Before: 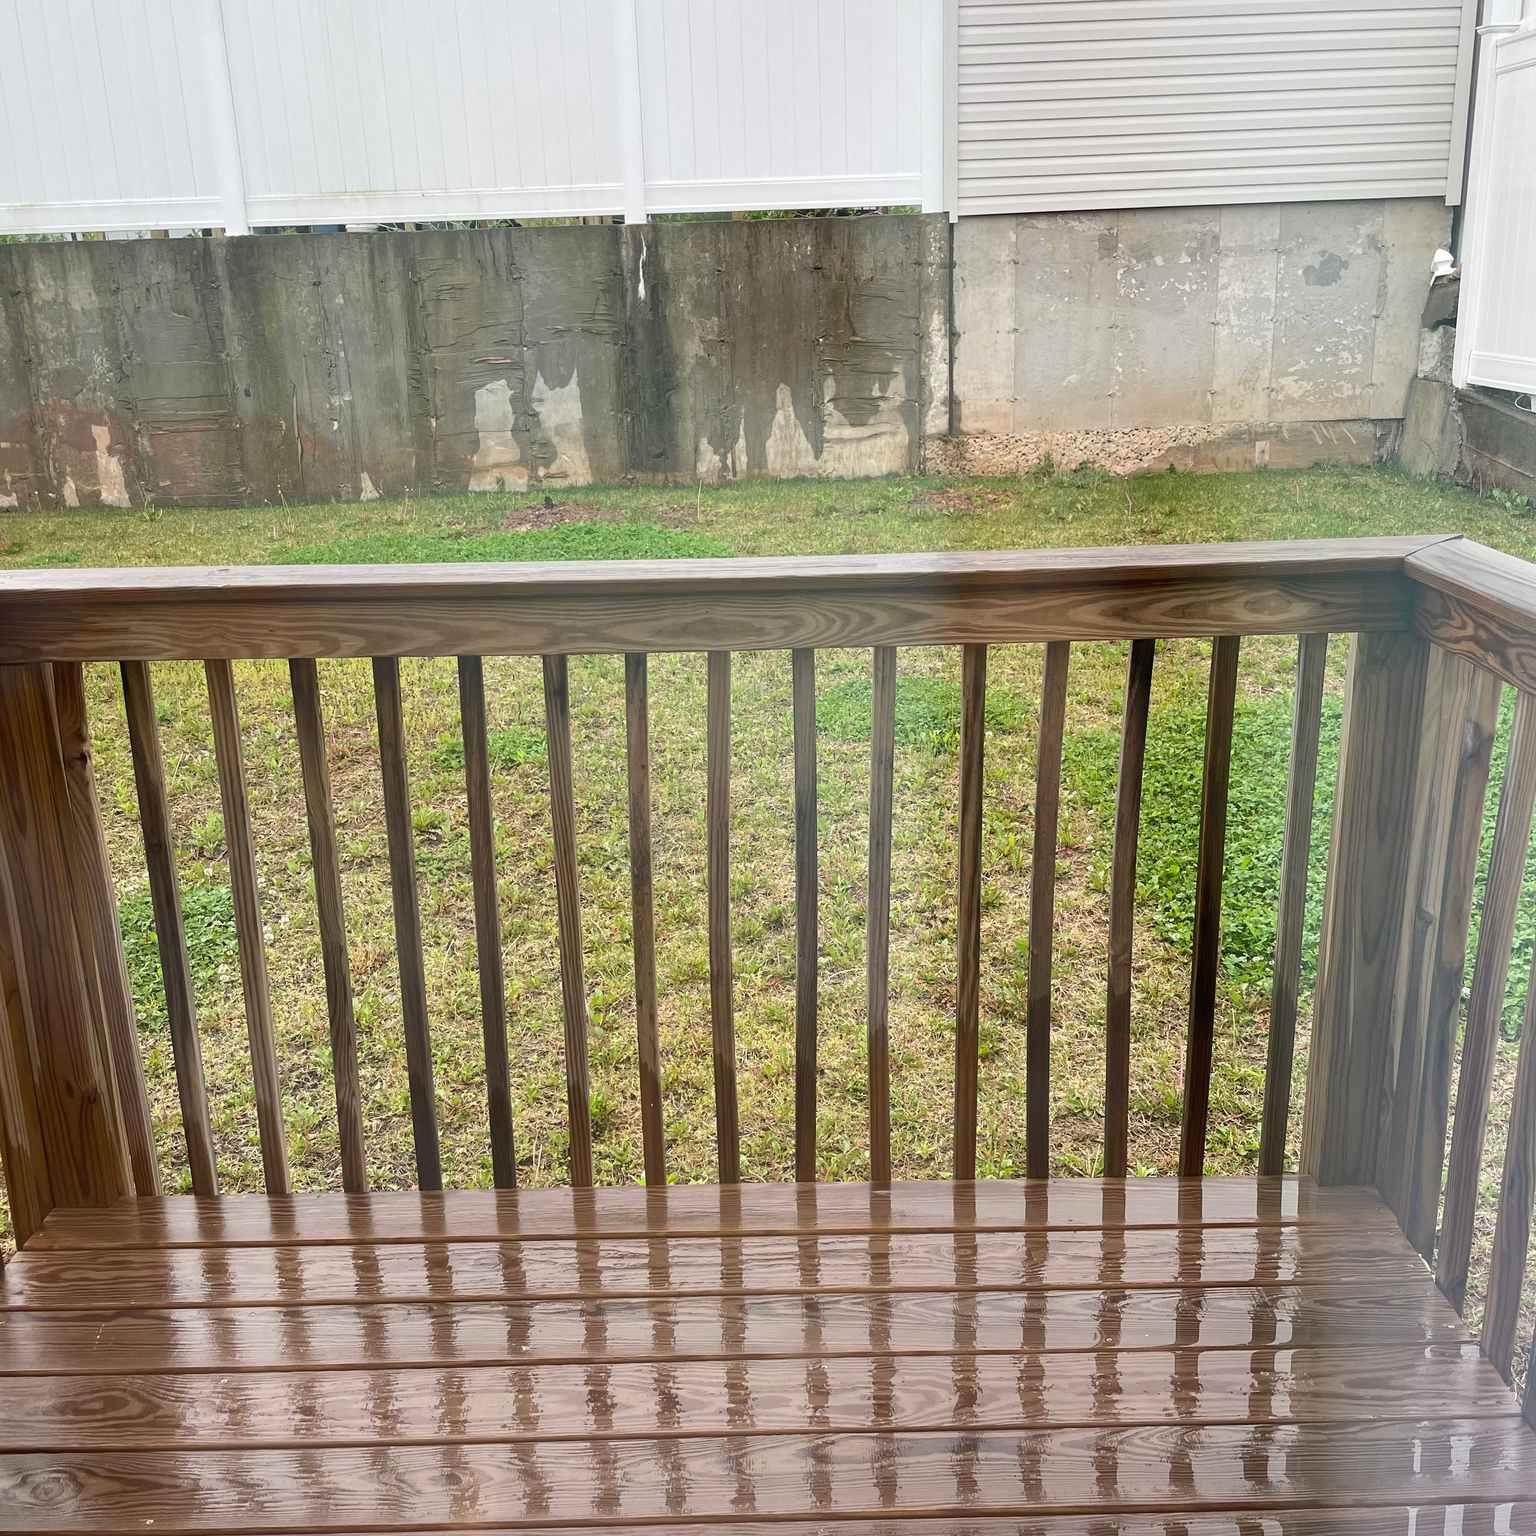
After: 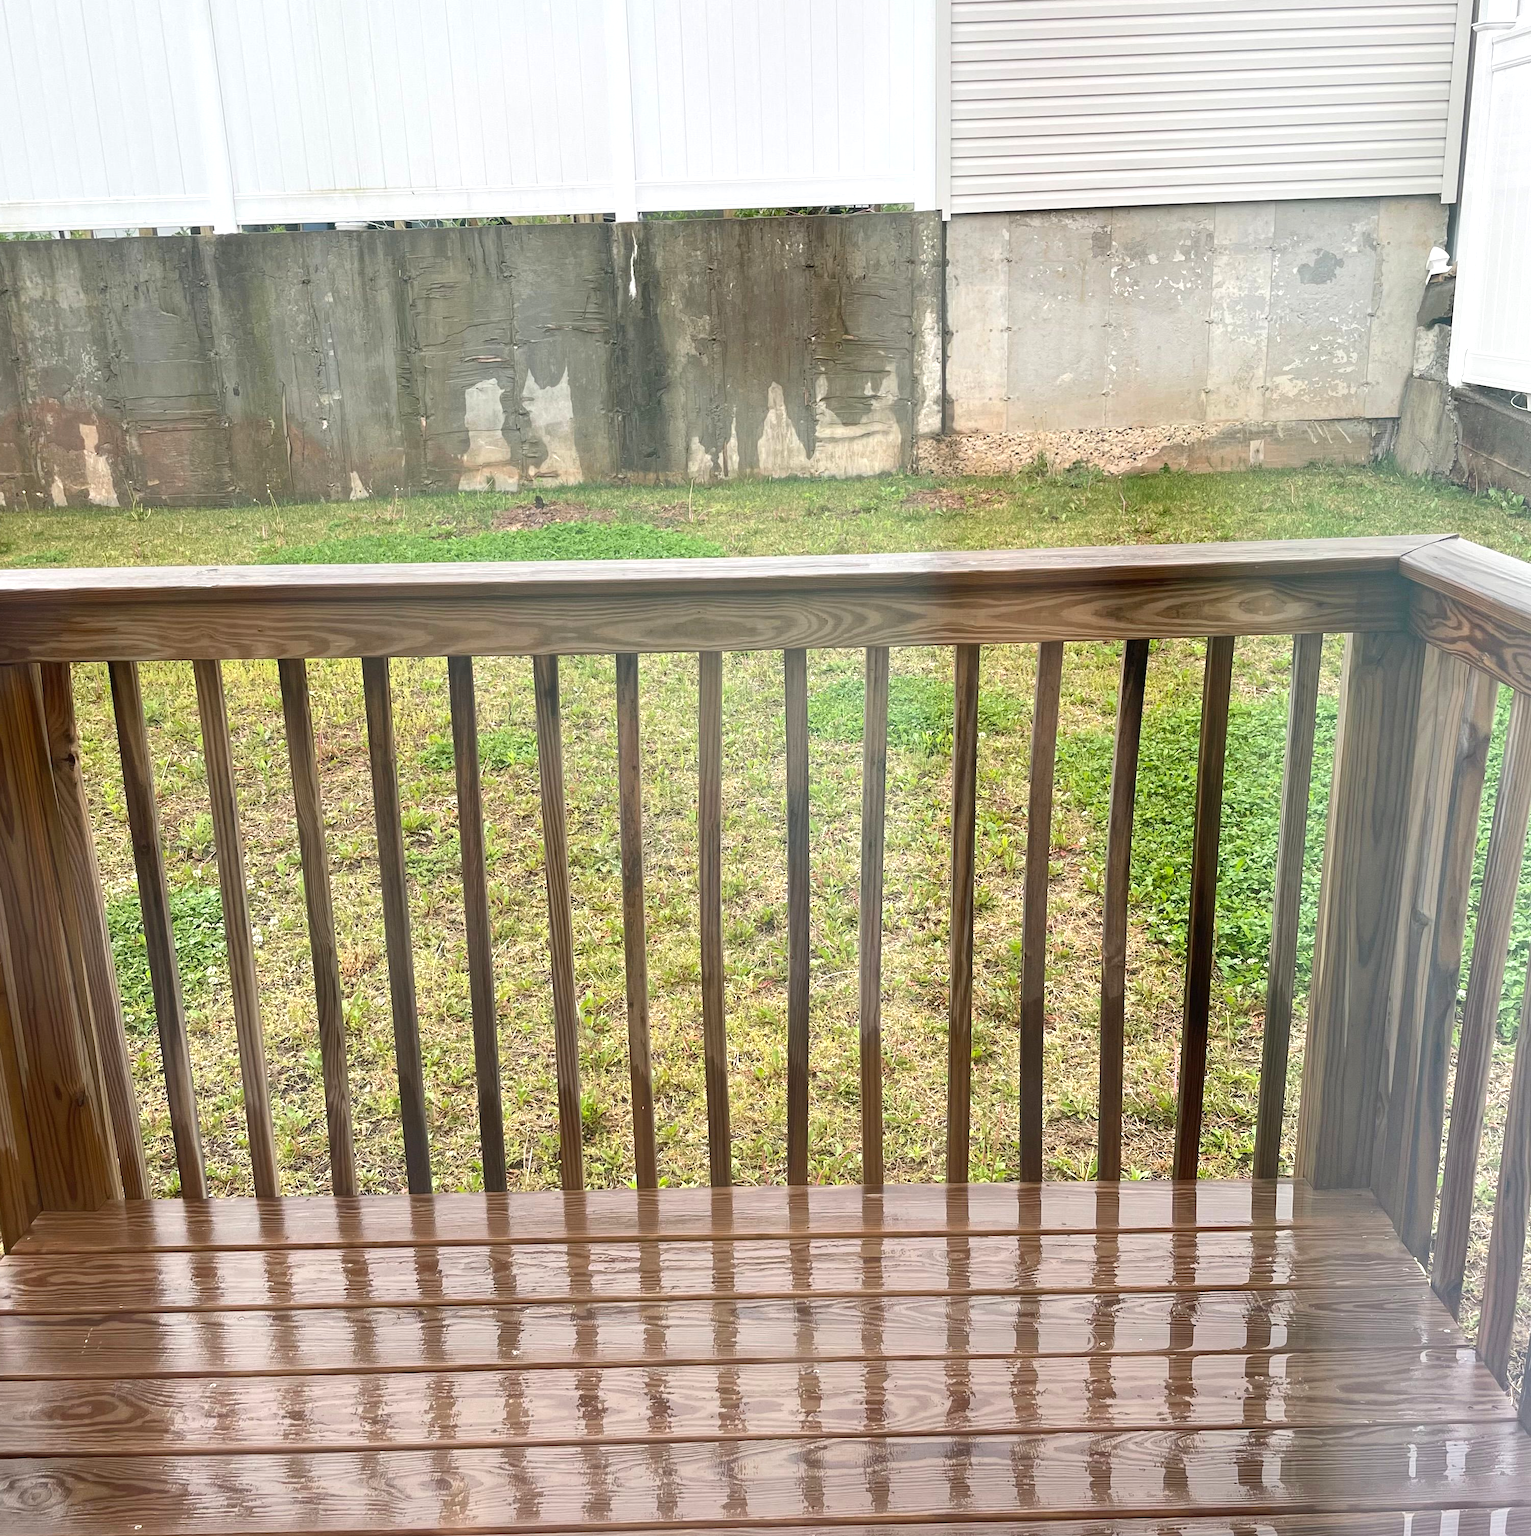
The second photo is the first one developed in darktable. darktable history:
crop and rotate: left 0.832%, top 0.244%, bottom 0.317%
exposure: exposure 0.343 EV, compensate highlight preservation false
